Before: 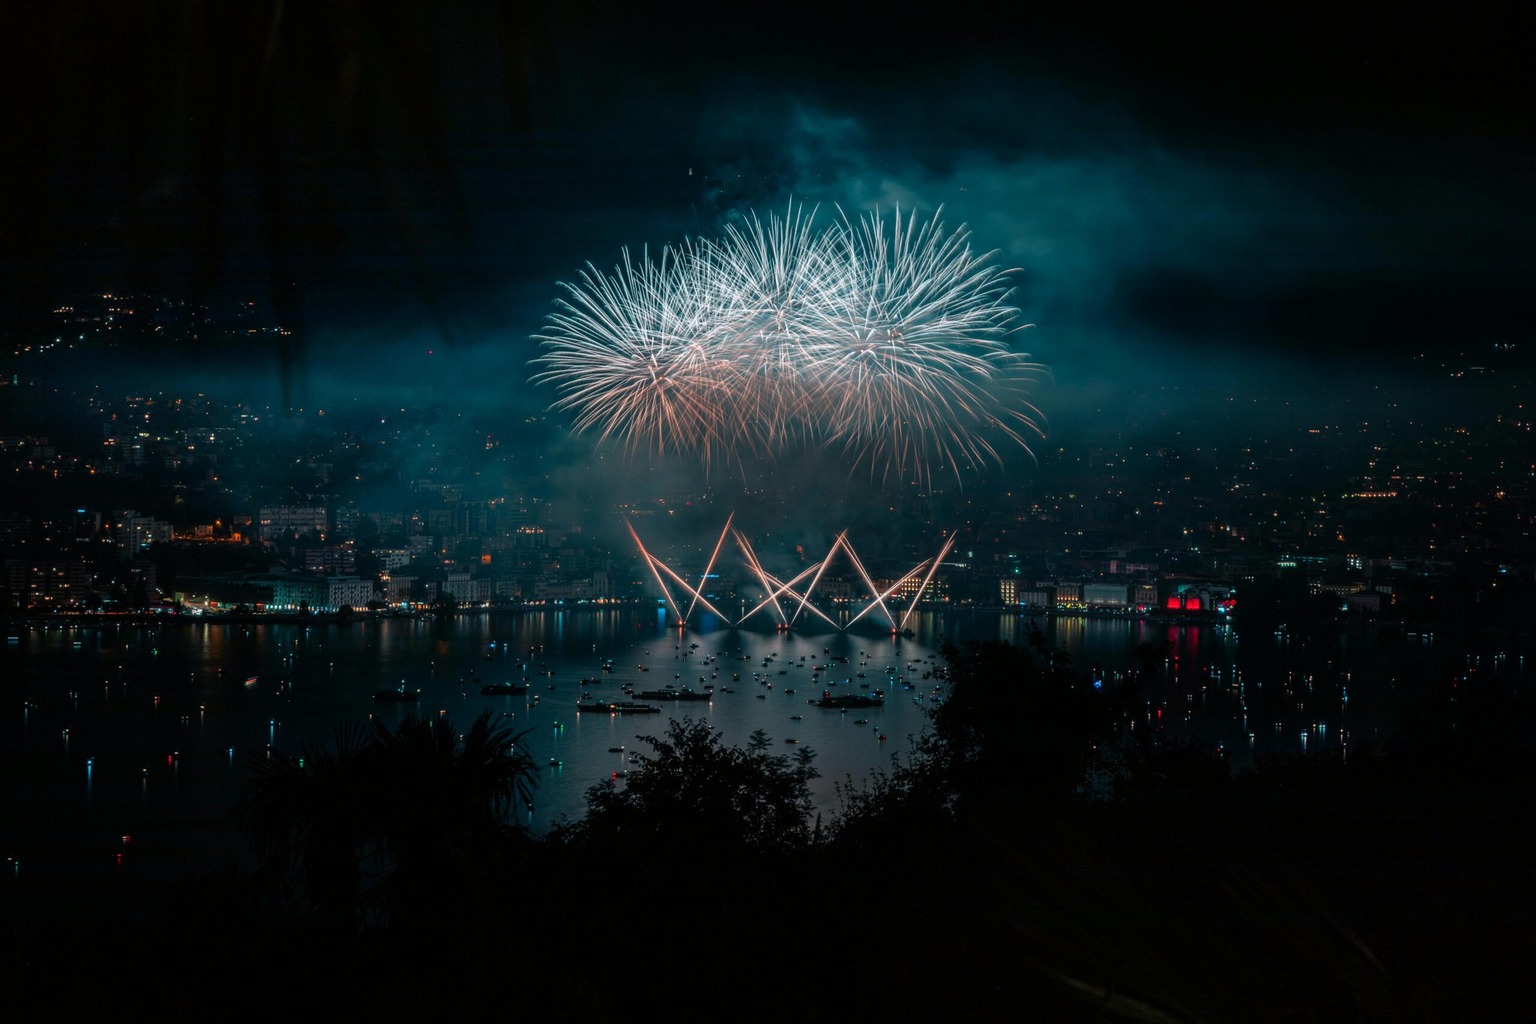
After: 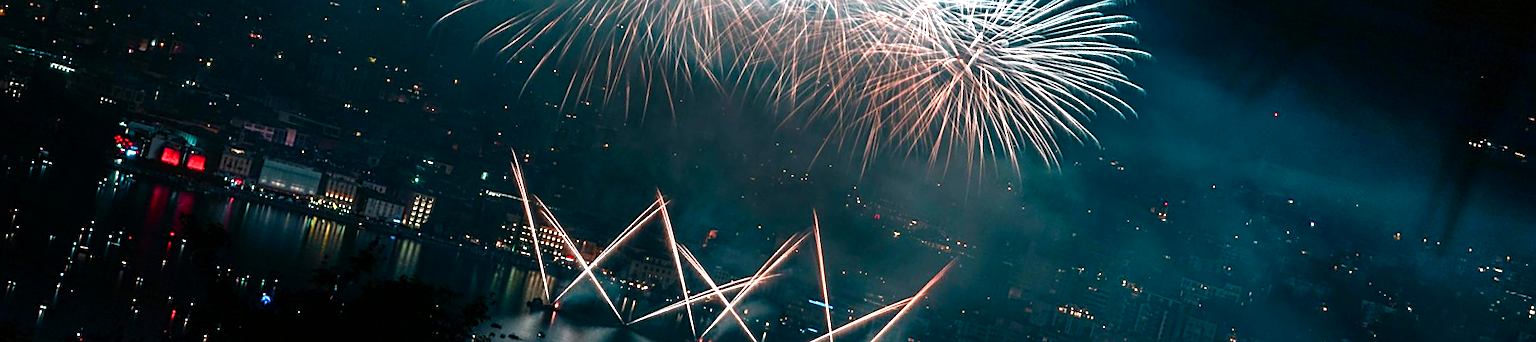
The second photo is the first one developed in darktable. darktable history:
exposure: exposure 0.02 EV, compensate highlight preservation false
tone equalizer: -8 EV -0.75 EV, -7 EV -0.7 EV, -6 EV -0.6 EV, -5 EV -0.4 EV, -3 EV 0.4 EV, -2 EV 0.6 EV, -1 EV 0.7 EV, +0 EV 0.75 EV, edges refinement/feathering 500, mask exposure compensation -1.57 EV, preserve details no
crop and rotate: angle 16.12°, top 30.835%, bottom 35.653%
color balance rgb: perceptual saturation grading › global saturation 20%, perceptual saturation grading › highlights -50%, perceptual saturation grading › shadows 30%, perceptual brilliance grading › global brilliance 10%, perceptual brilliance grading › shadows 15%
sharpen: on, module defaults
